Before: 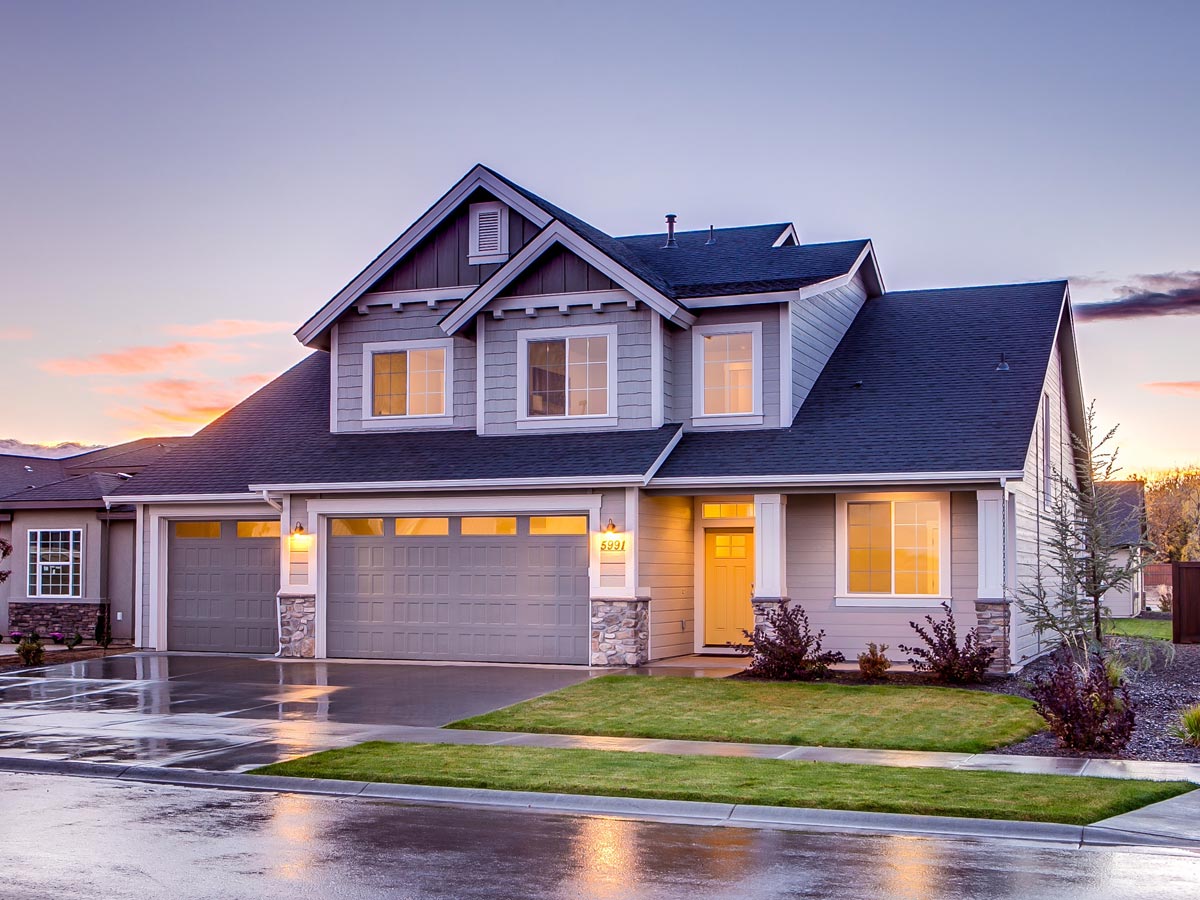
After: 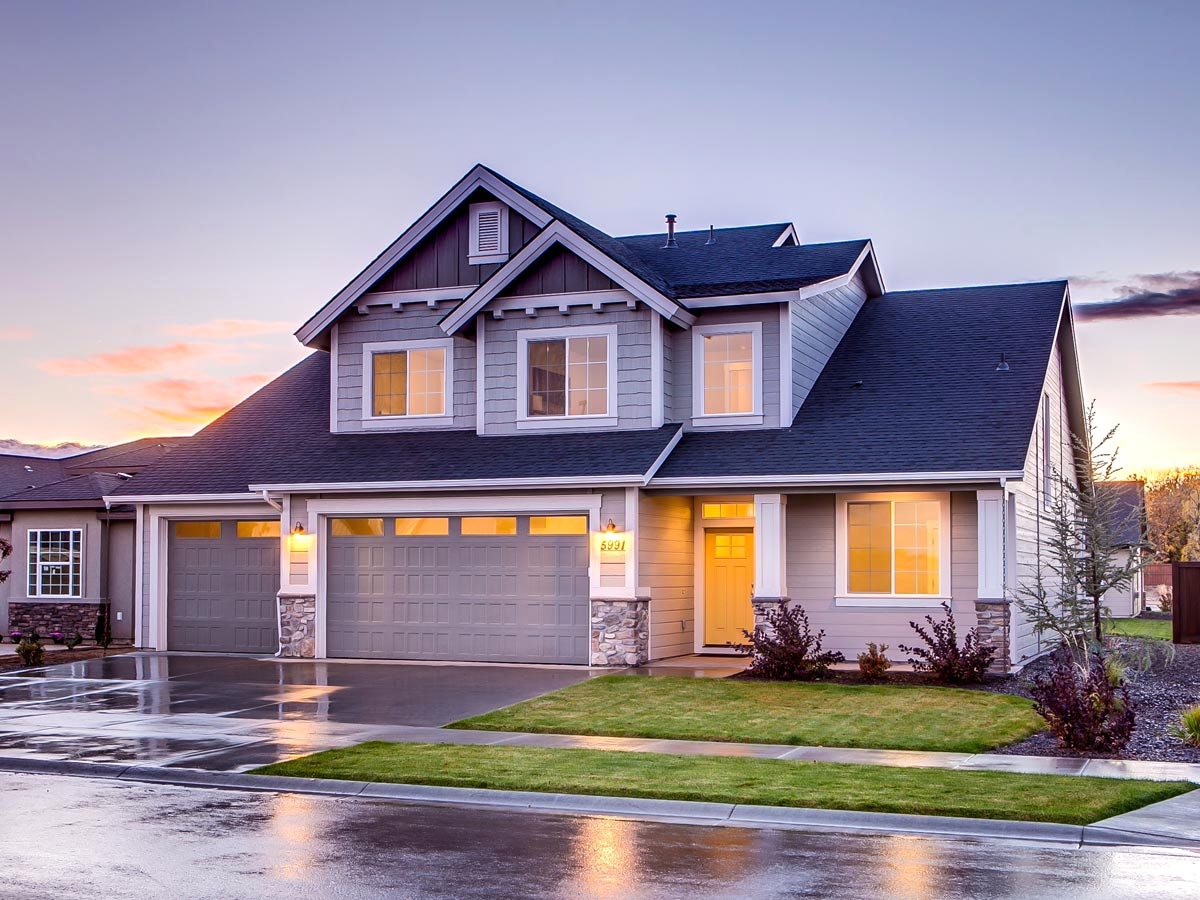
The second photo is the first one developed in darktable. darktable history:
white balance: emerald 1
color balance rgb: shadows lift › luminance -10%, highlights gain › luminance 10%, saturation formula JzAzBz (2021)
